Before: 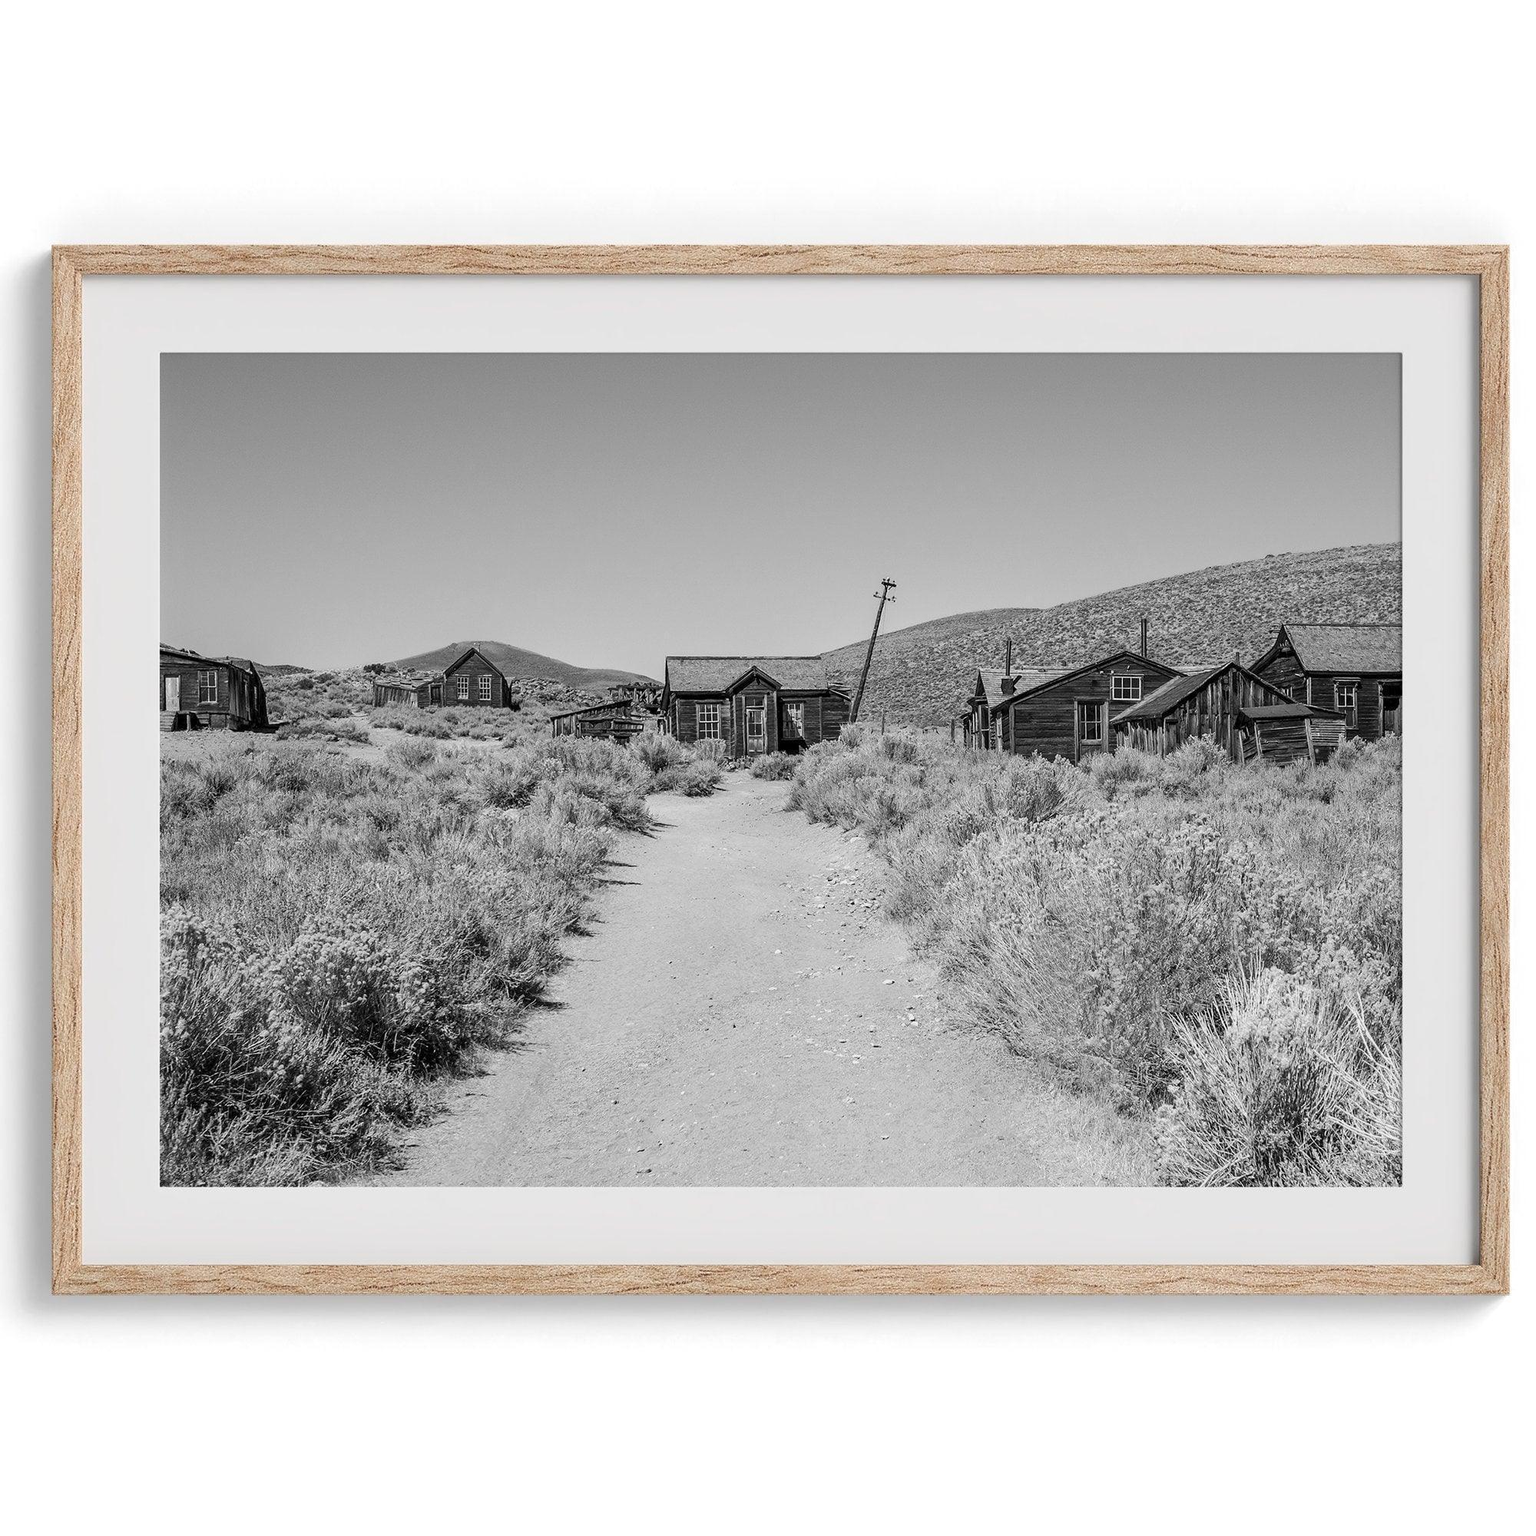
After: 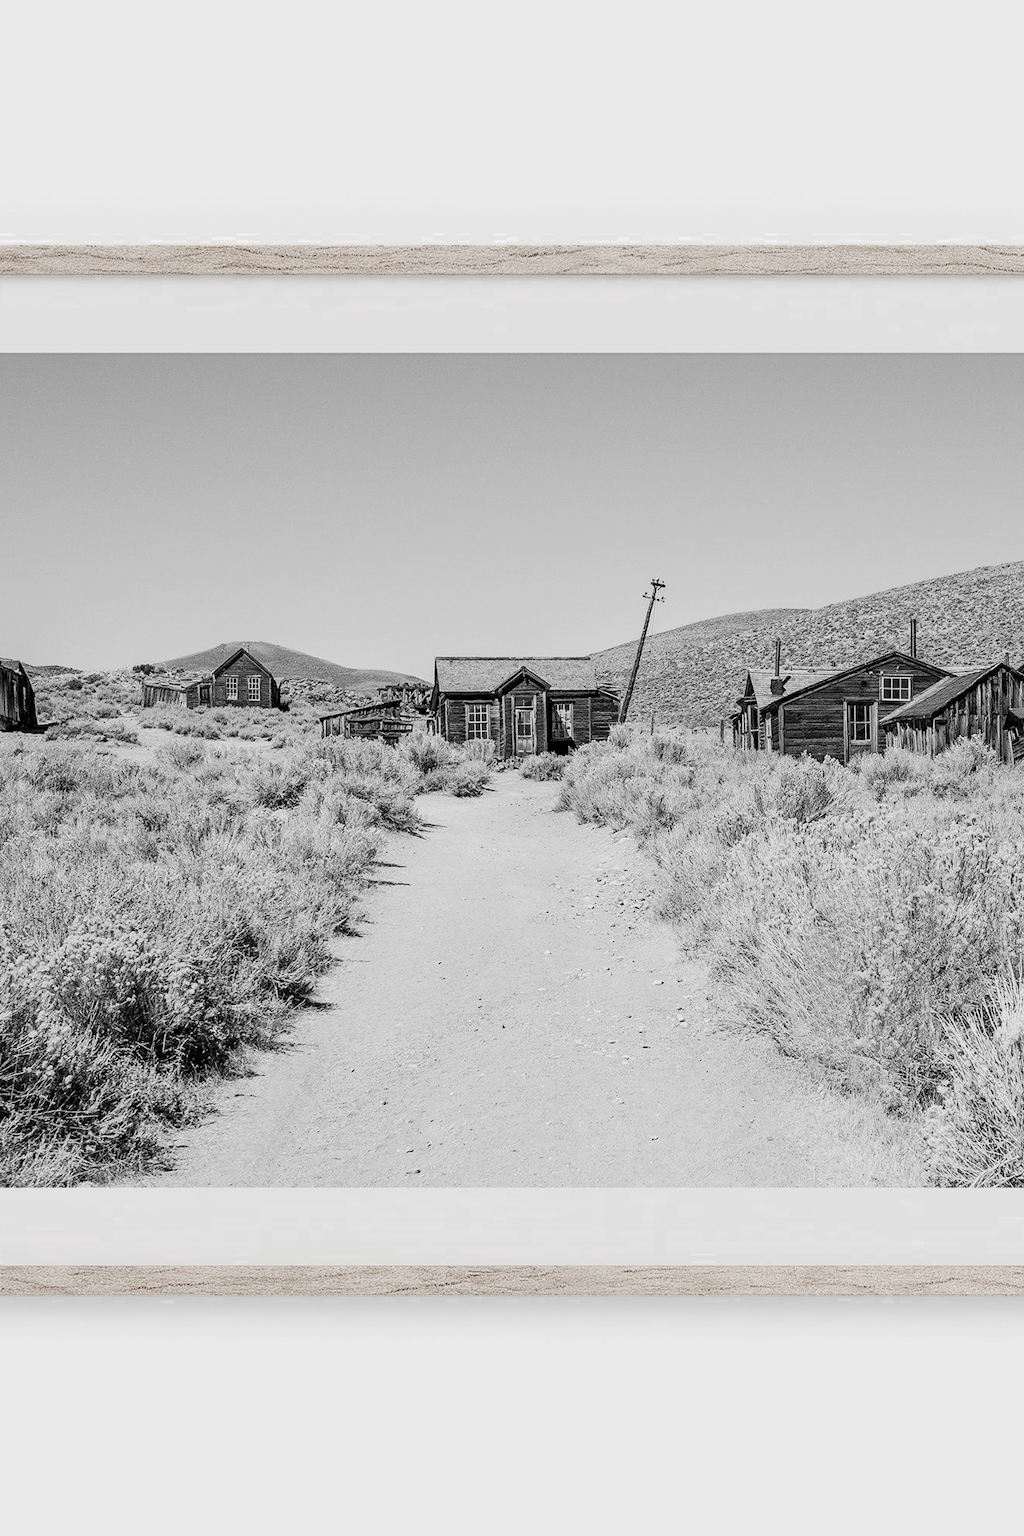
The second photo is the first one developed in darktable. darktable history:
crop and rotate: left 15.055%, right 18.278%
color zones: curves: ch0 [(0, 0.613) (0.01, 0.613) (0.245, 0.448) (0.498, 0.529) (0.642, 0.665) (0.879, 0.777) (0.99, 0.613)]; ch1 [(0, 0.272) (0.219, 0.127) (0.724, 0.346)]
exposure: black level correction 0, exposure 0.7 EV, compensate exposure bias true, compensate highlight preservation false
filmic rgb: black relative exposure -7.65 EV, white relative exposure 4.56 EV, hardness 3.61, color science v6 (2022)
contrast brightness saturation: contrast 0.04, saturation 0.16
